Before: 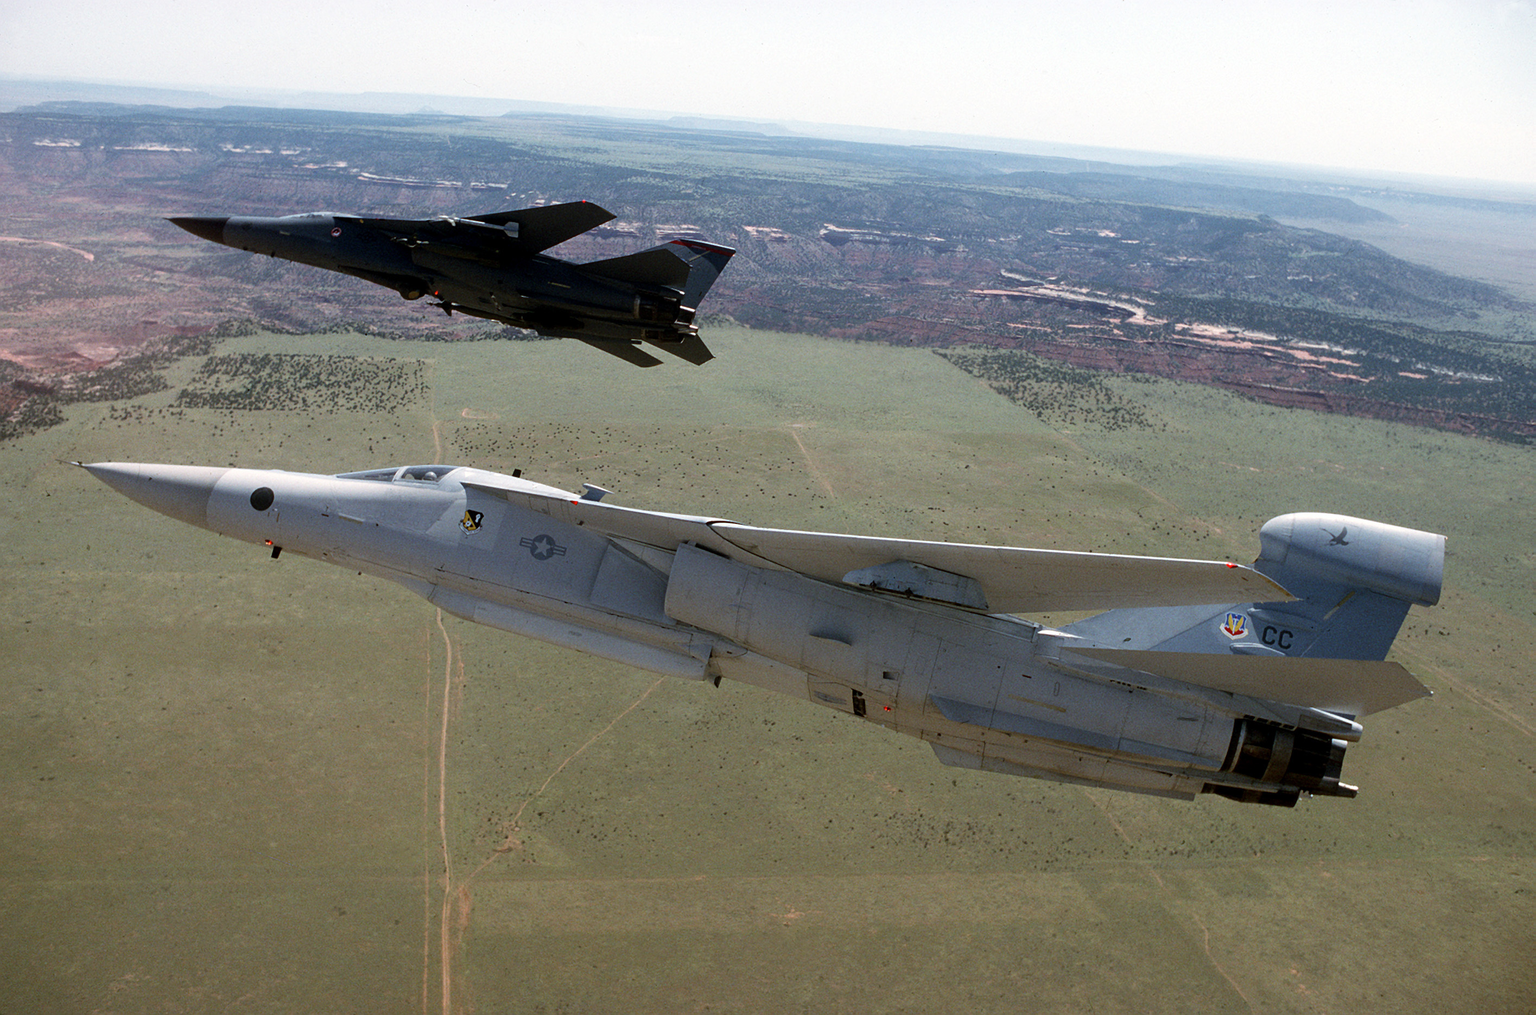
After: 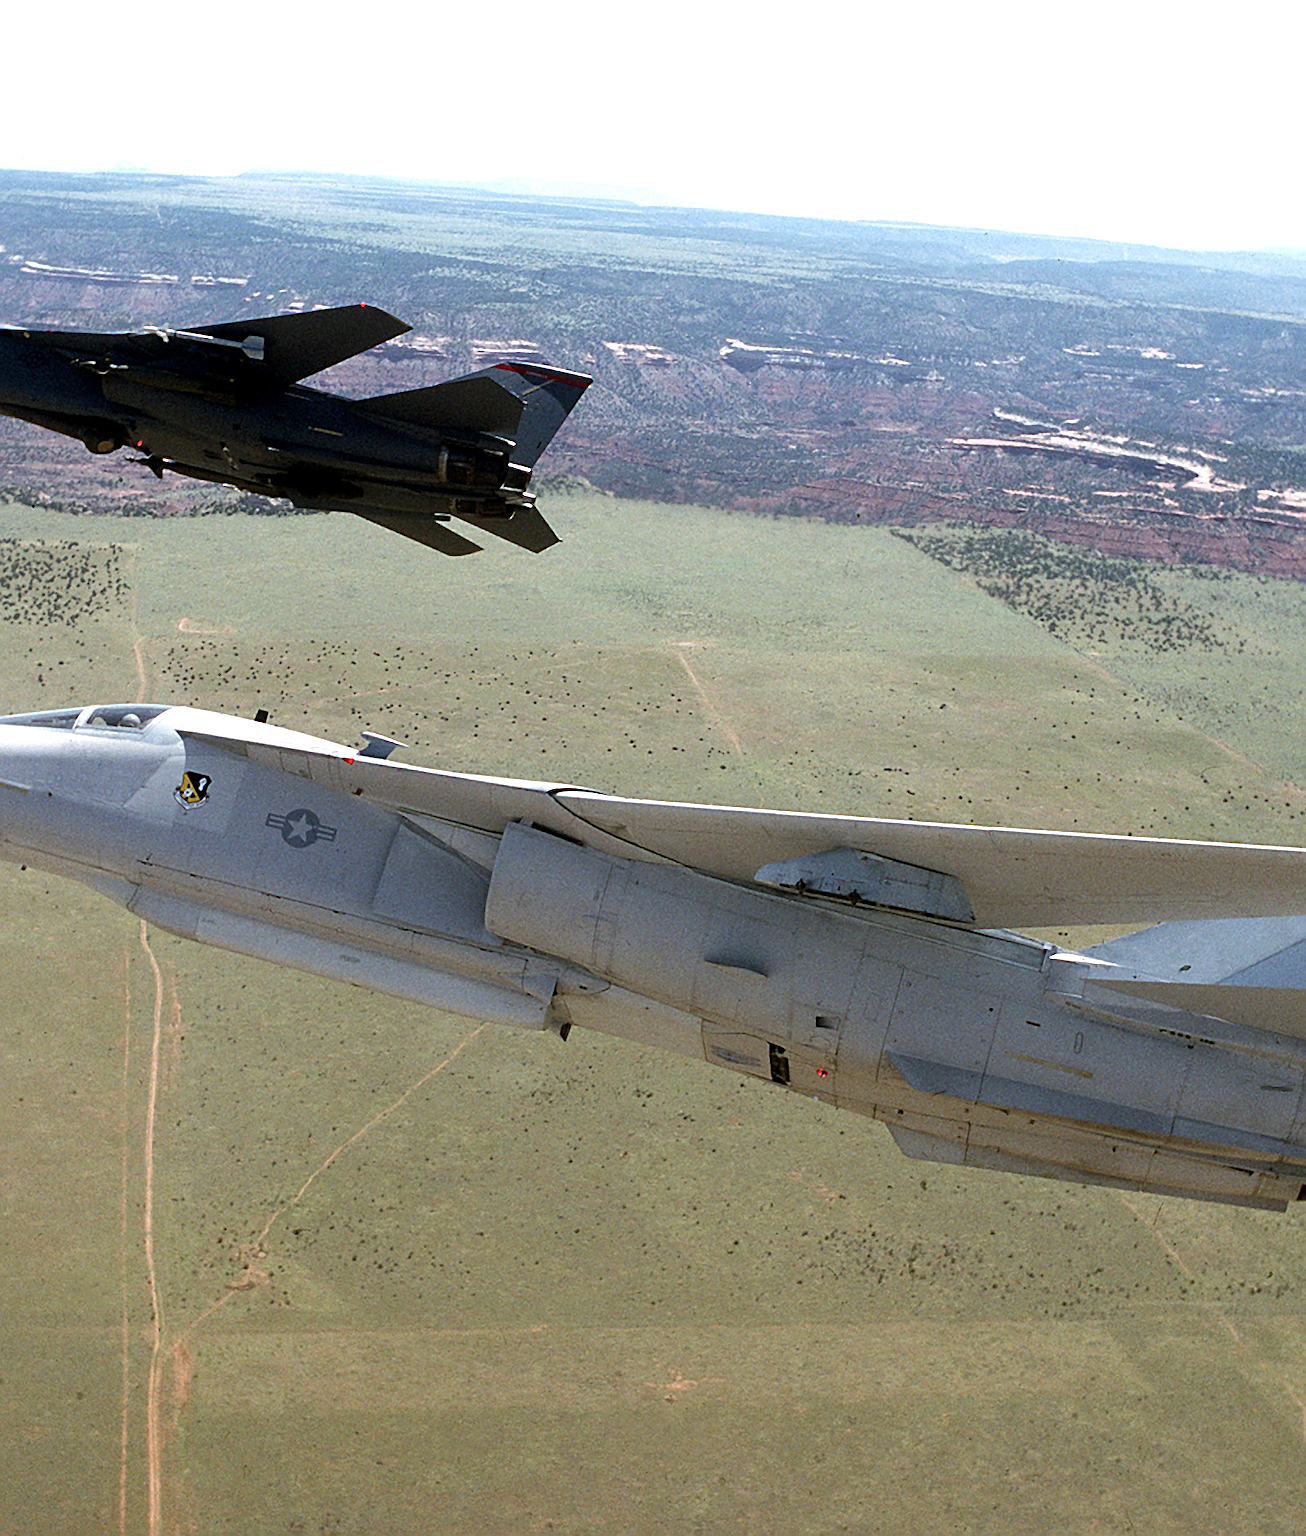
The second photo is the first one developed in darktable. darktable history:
crop and rotate: left 22.411%, right 21.337%
sharpen: on, module defaults
exposure: exposure 0.6 EV, compensate highlight preservation false
tone equalizer: edges refinement/feathering 500, mask exposure compensation -1.57 EV, preserve details no
